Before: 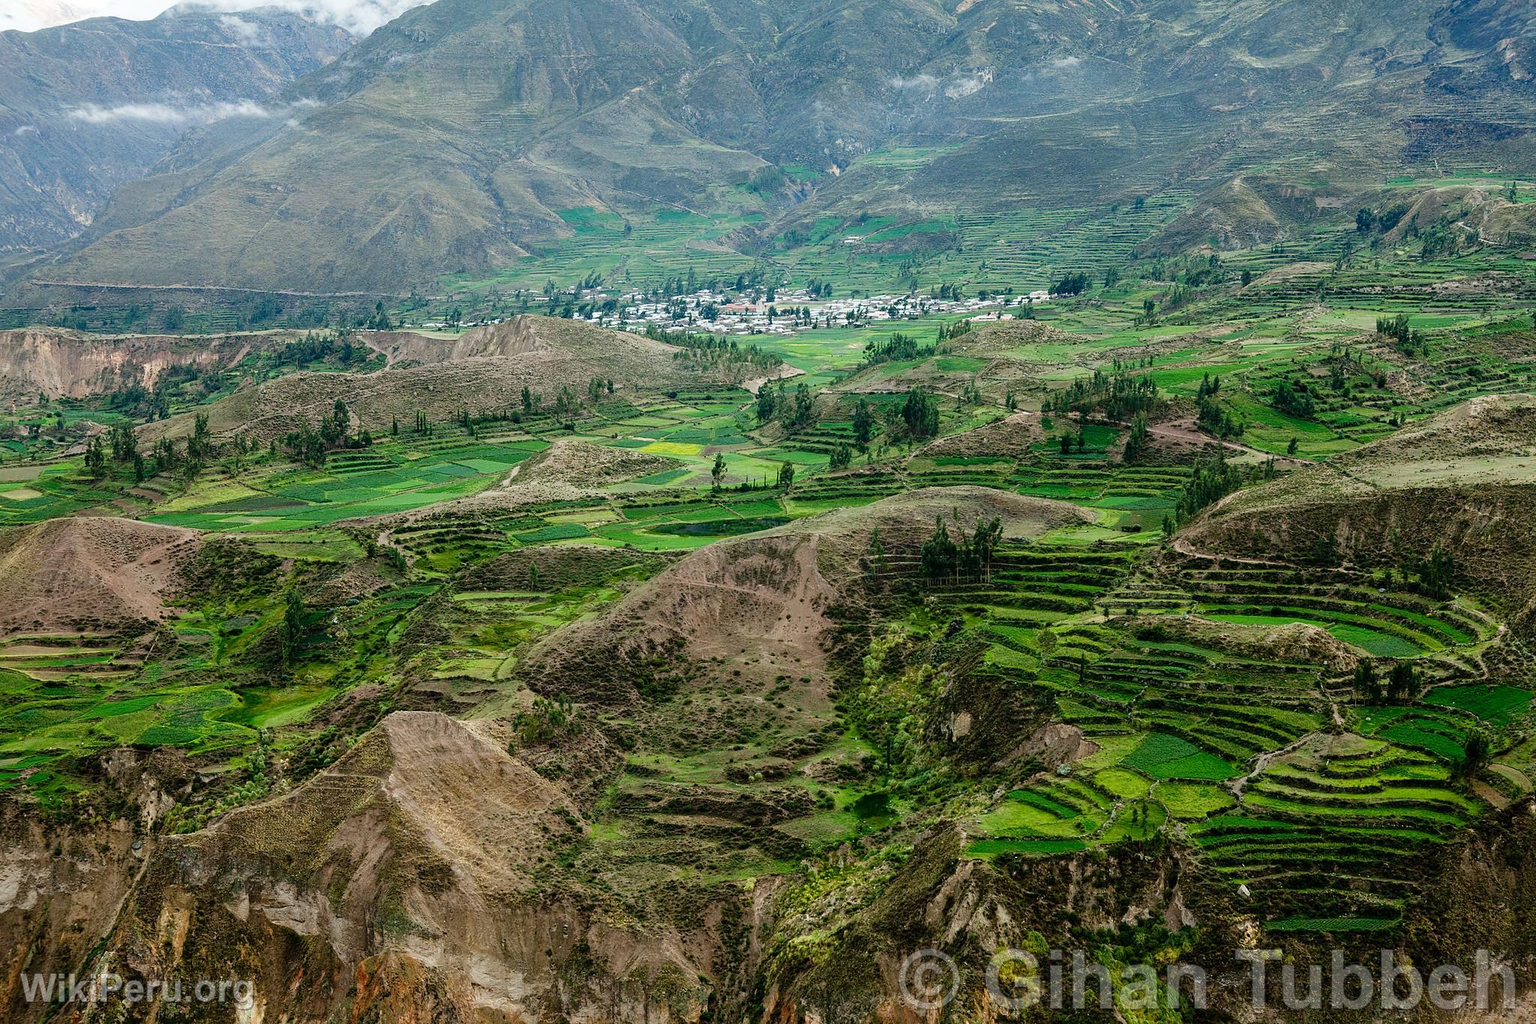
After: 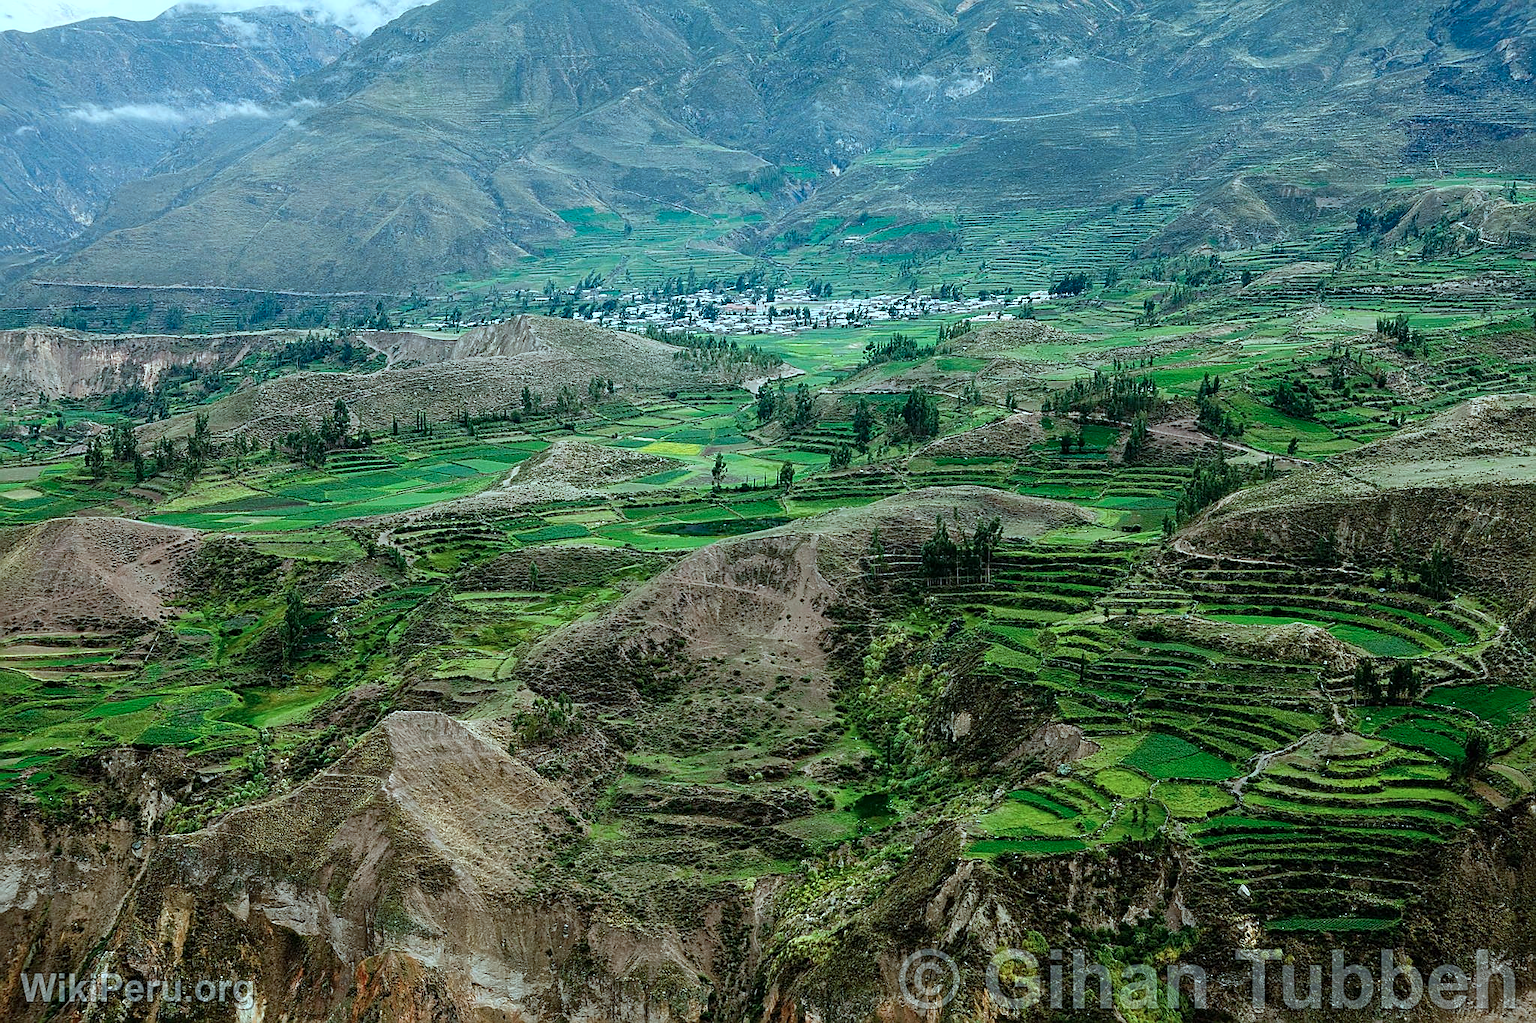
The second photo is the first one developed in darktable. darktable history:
sharpen: on, module defaults
color correction: highlights a* -11.71, highlights b* -15.58
